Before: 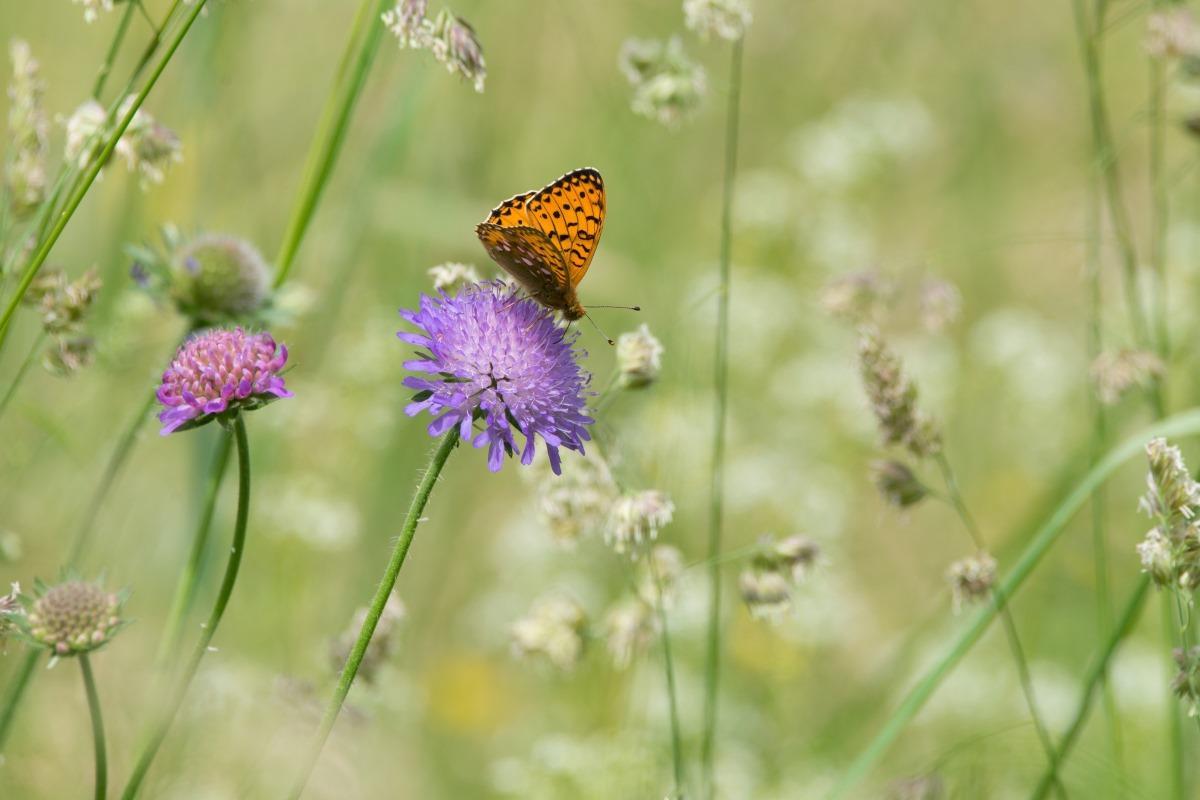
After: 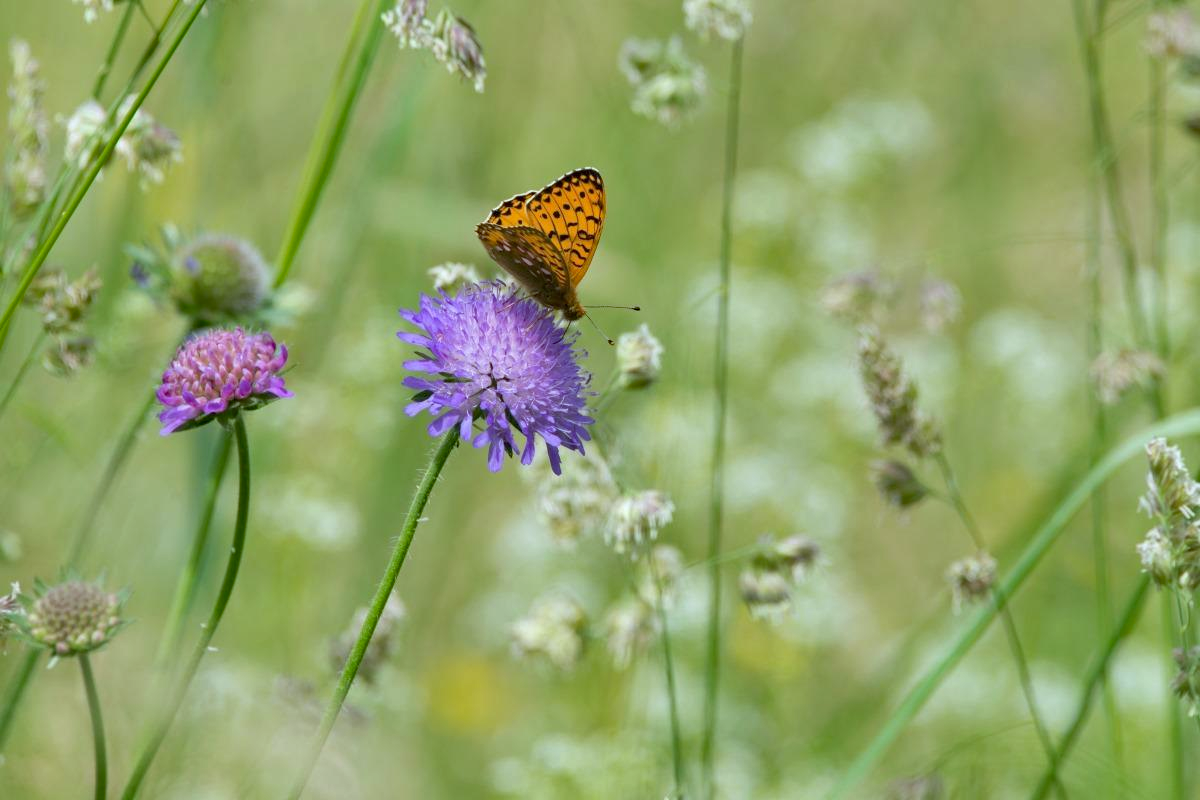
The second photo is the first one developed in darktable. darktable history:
white balance: red 0.925, blue 1.046
shadows and highlights: shadows 35, highlights -35, soften with gaussian
haze removal: compatibility mode true, adaptive false
